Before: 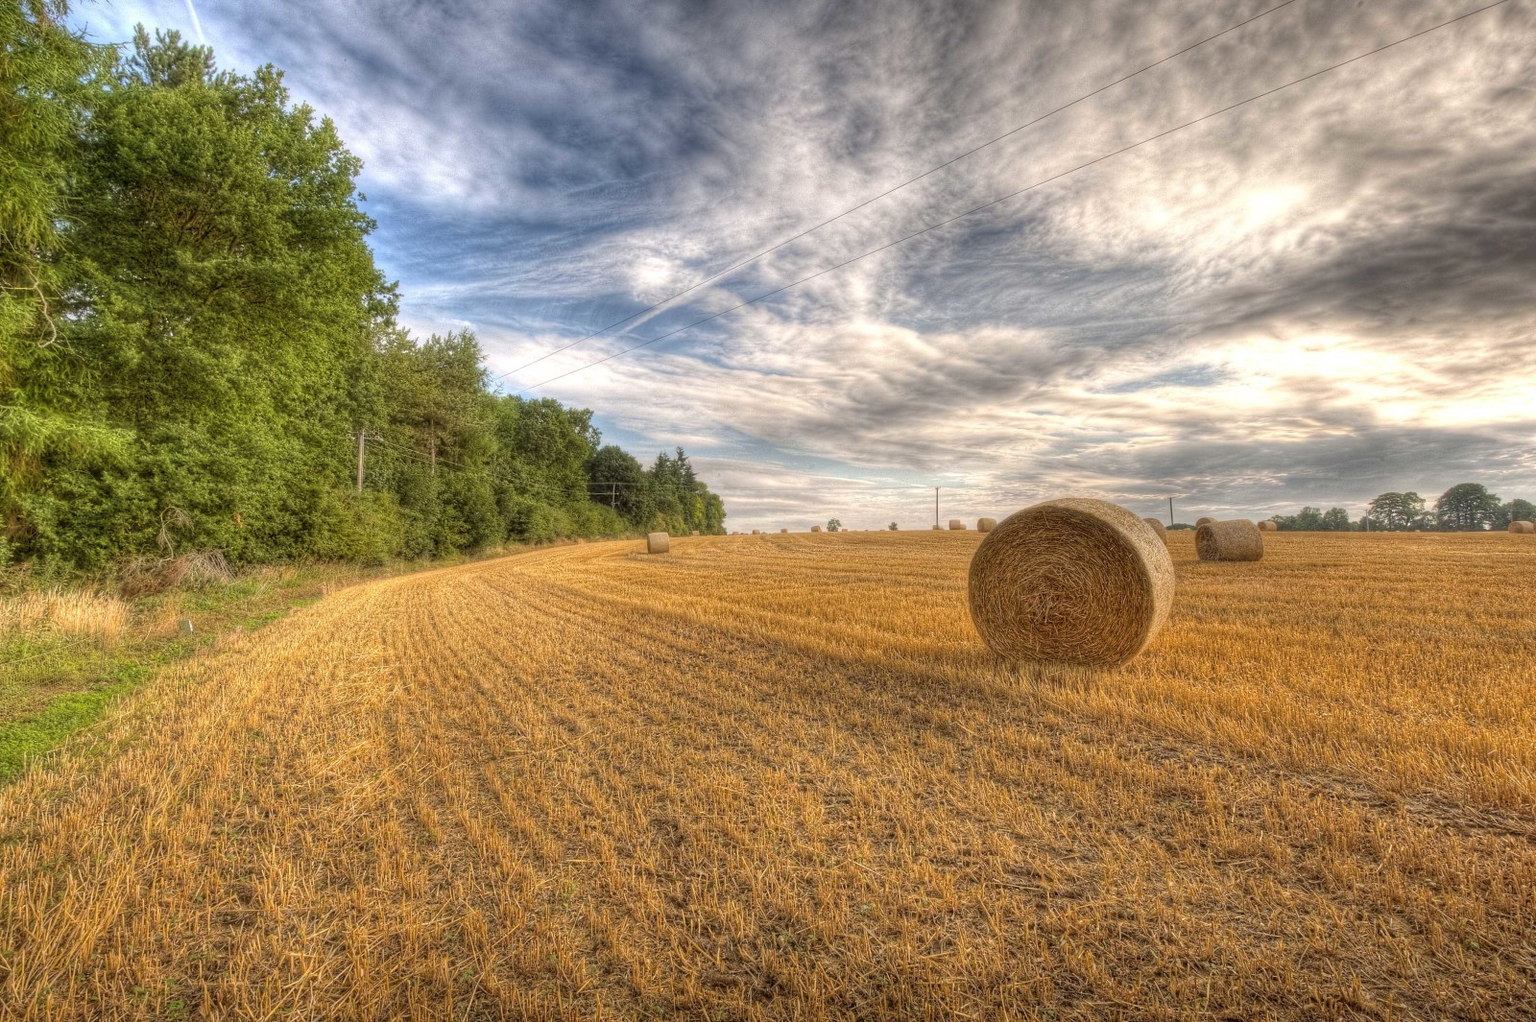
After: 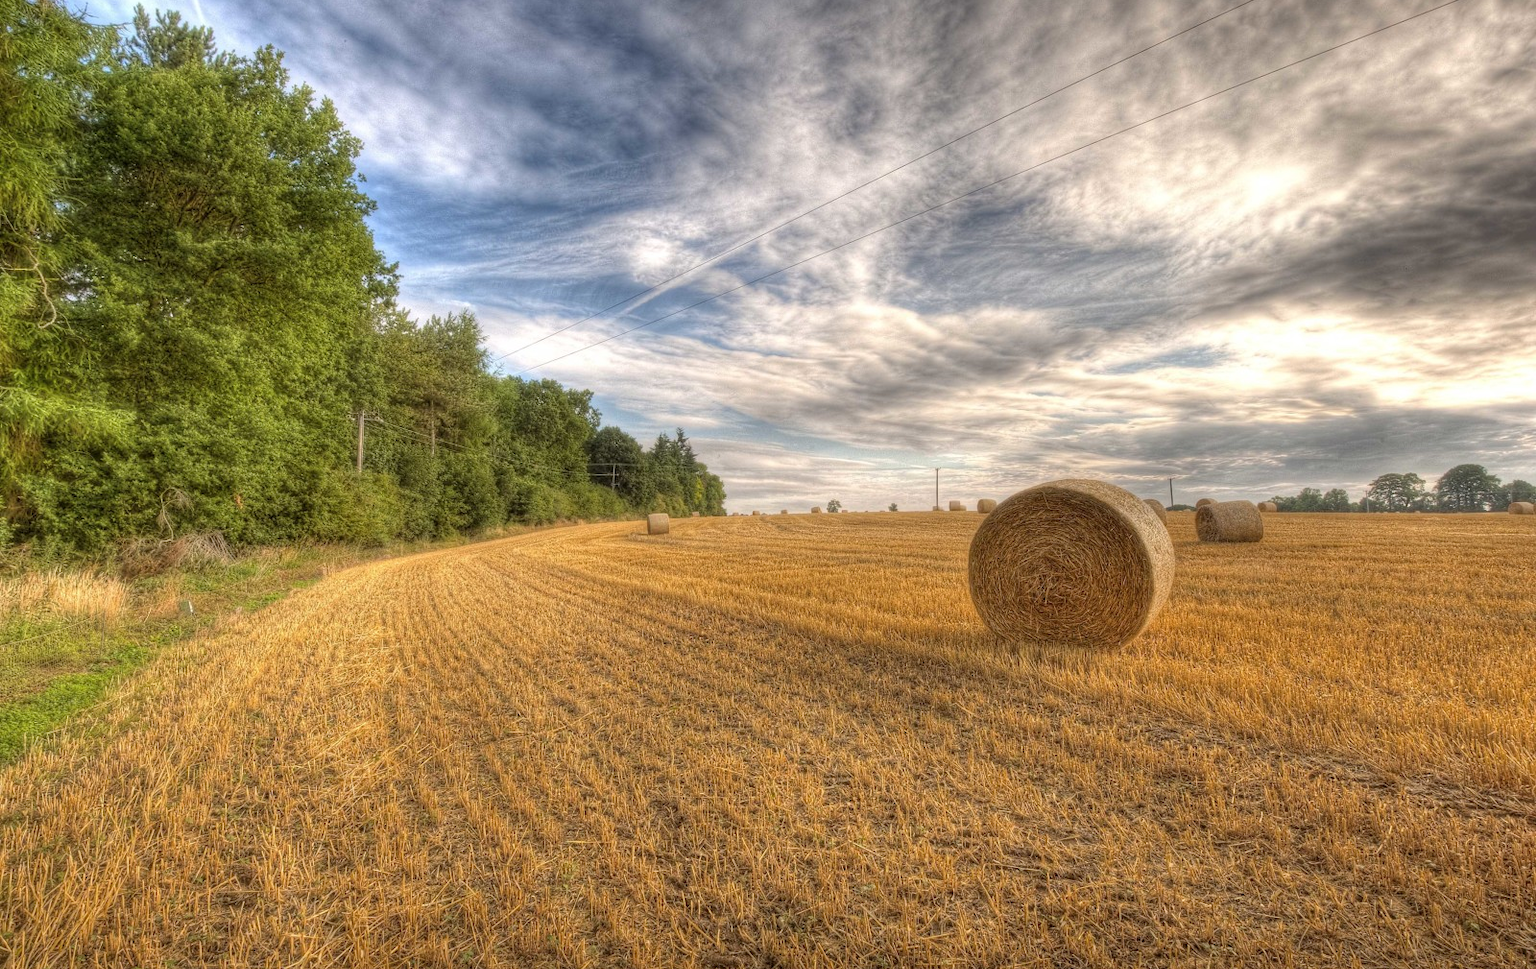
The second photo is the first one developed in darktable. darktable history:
crop and rotate: top 1.92%, bottom 3.166%
